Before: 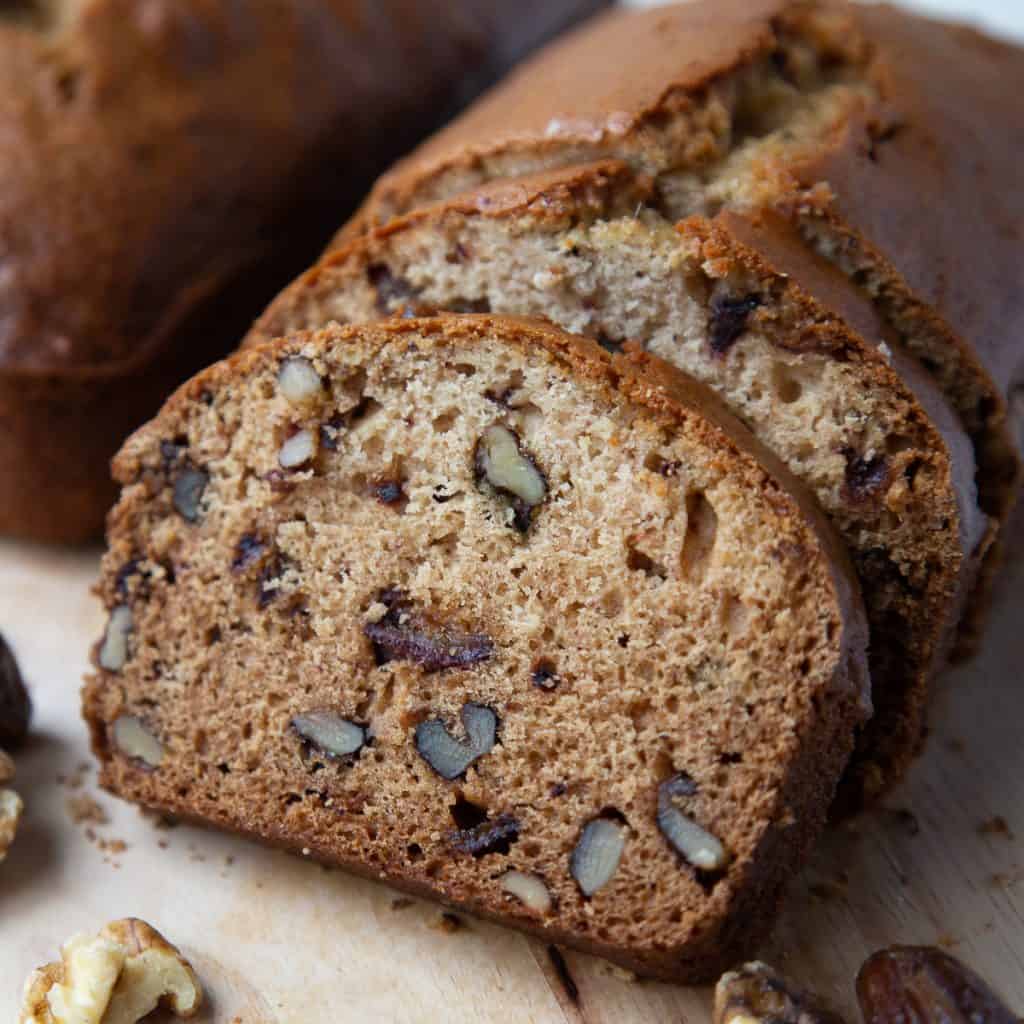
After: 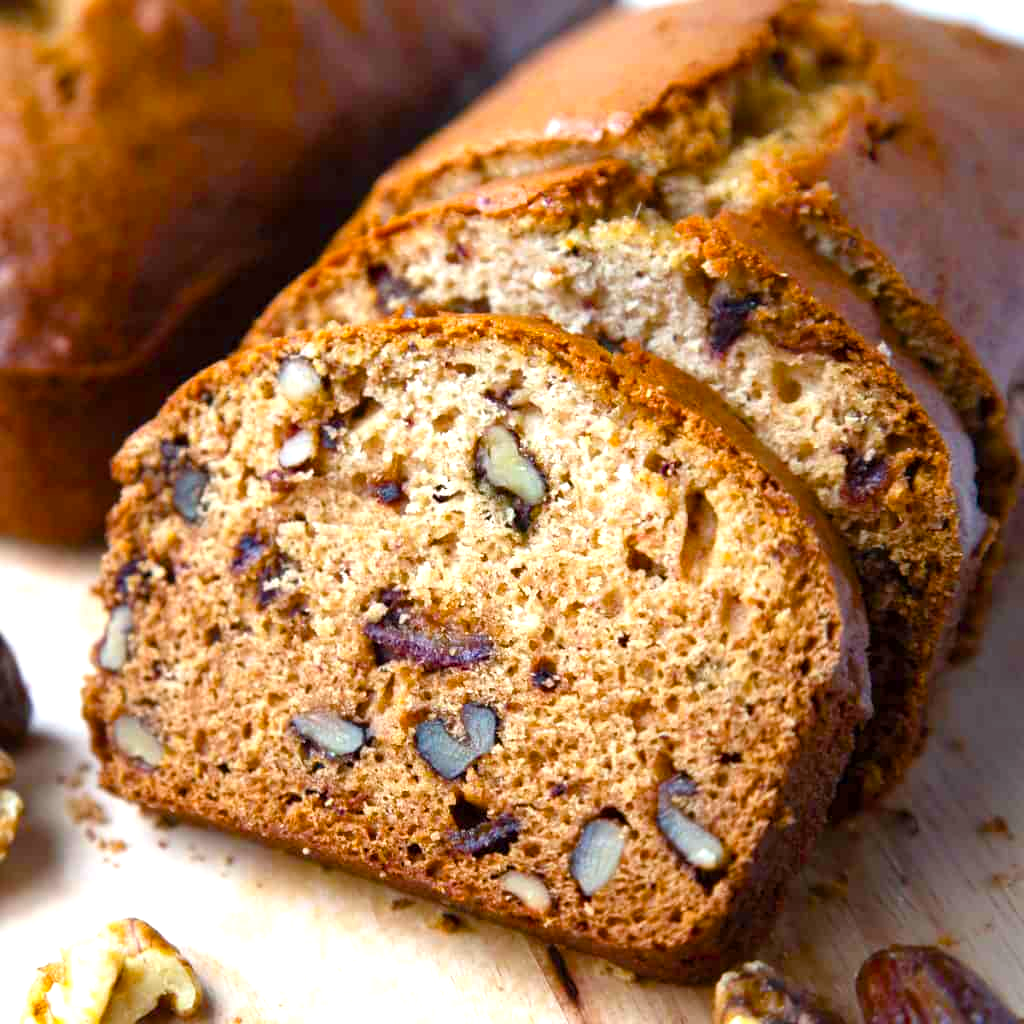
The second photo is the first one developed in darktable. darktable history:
exposure: black level correction 0, exposure 1 EV, compensate exposure bias true, compensate highlight preservation false
color balance rgb: perceptual saturation grading › global saturation 35.868%, perceptual saturation grading › shadows 36.126%
